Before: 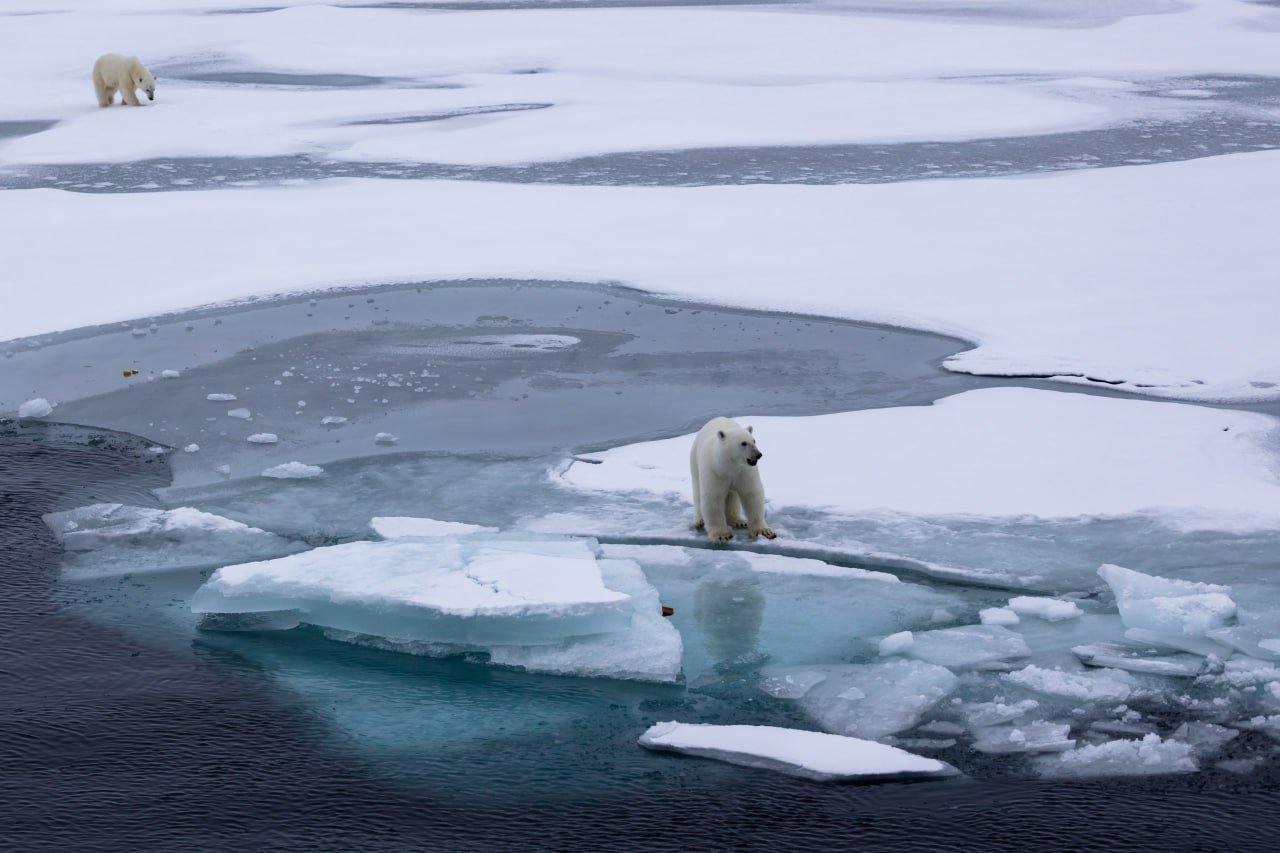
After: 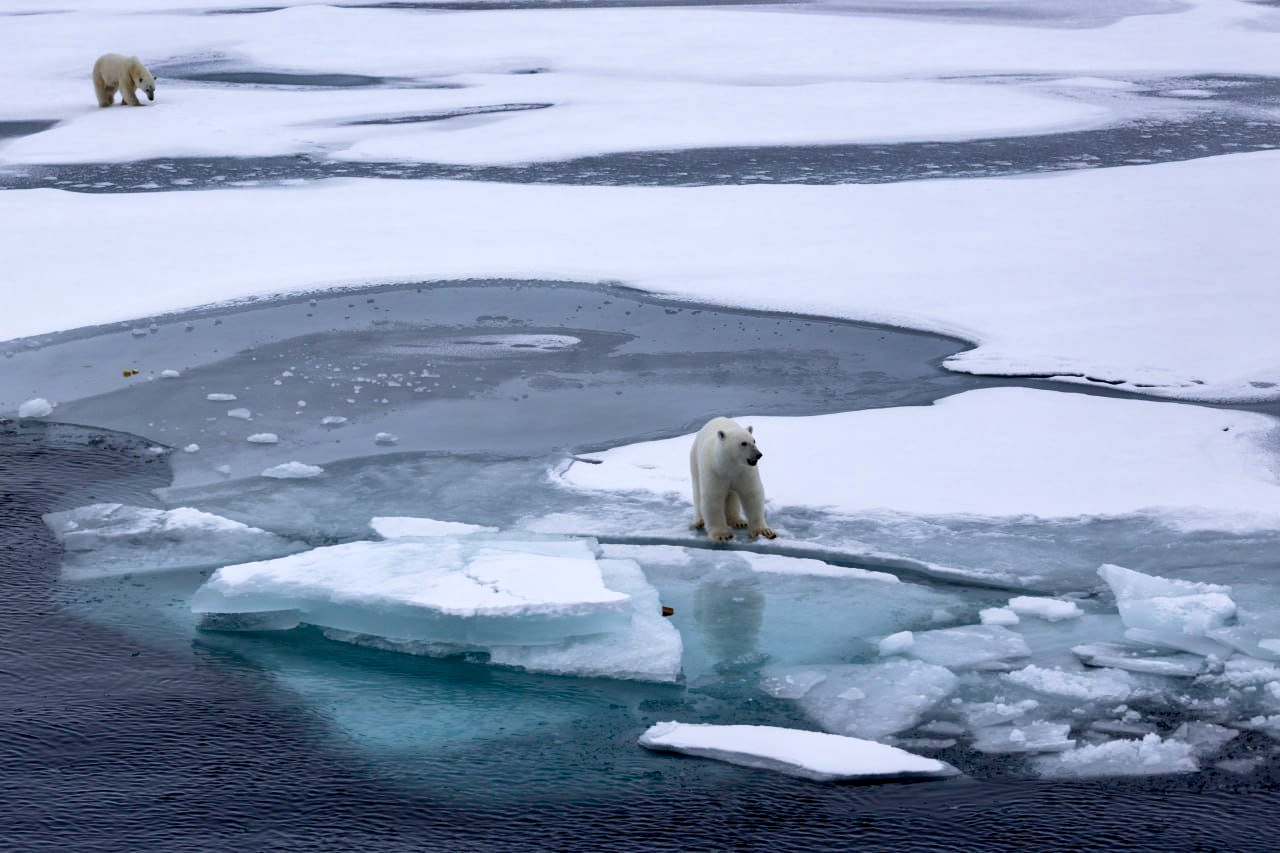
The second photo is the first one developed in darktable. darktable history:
shadows and highlights: soften with gaussian
exposure: black level correction 0.005, exposure 0.275 EV, compensate exposure bias true, compensate highlight preservation false
